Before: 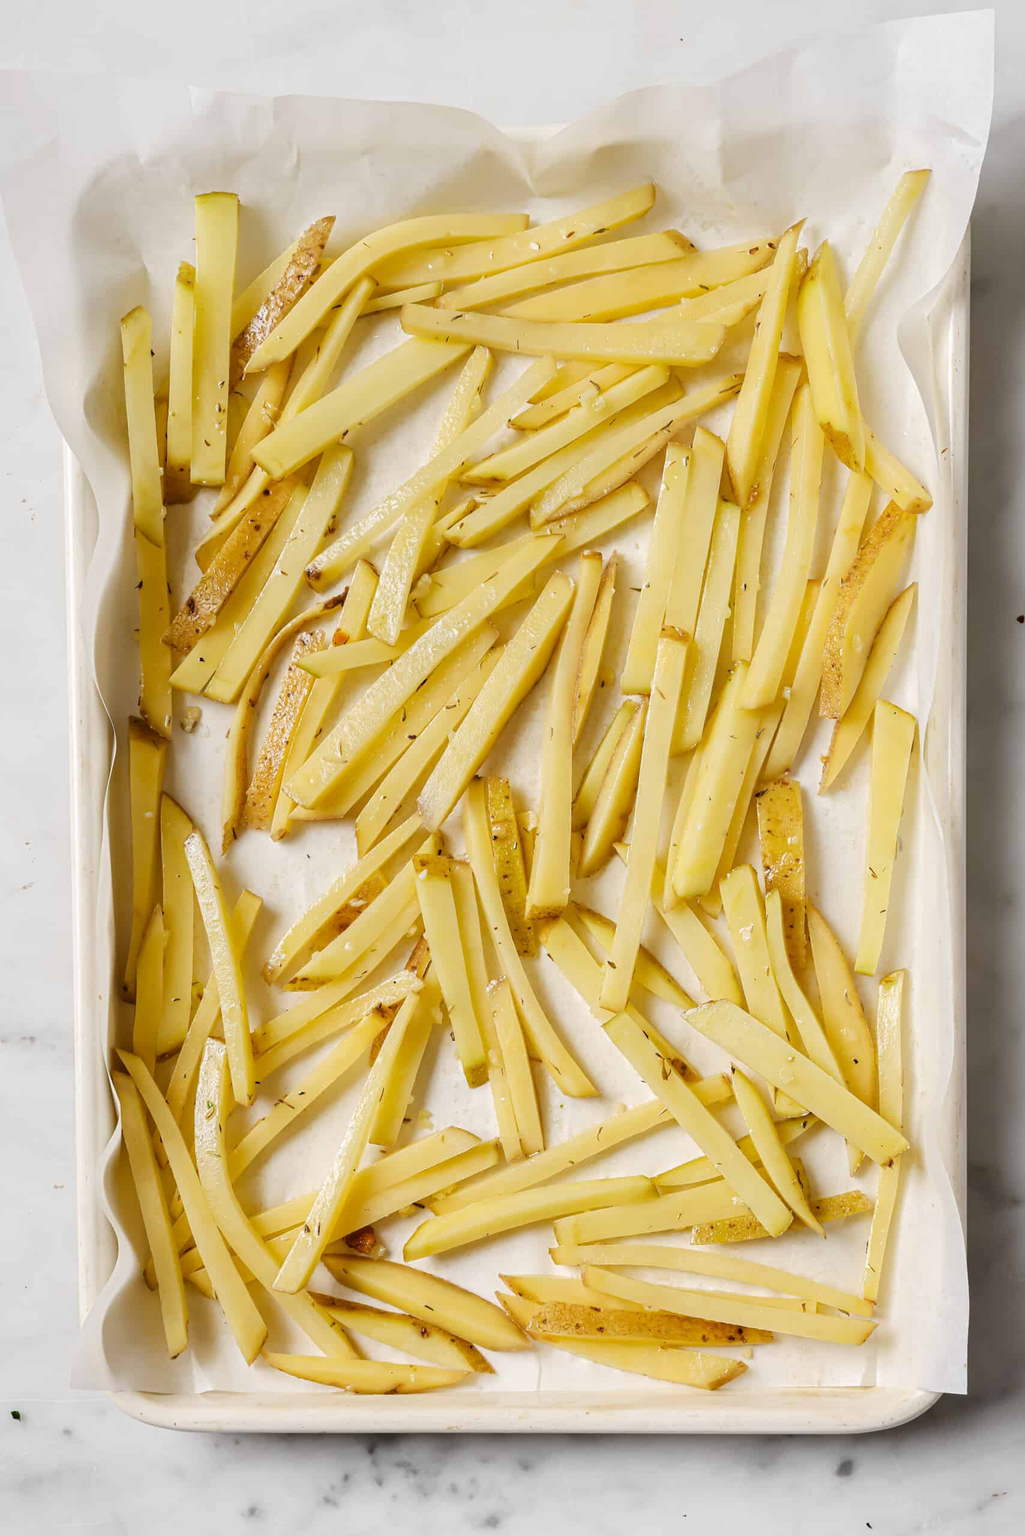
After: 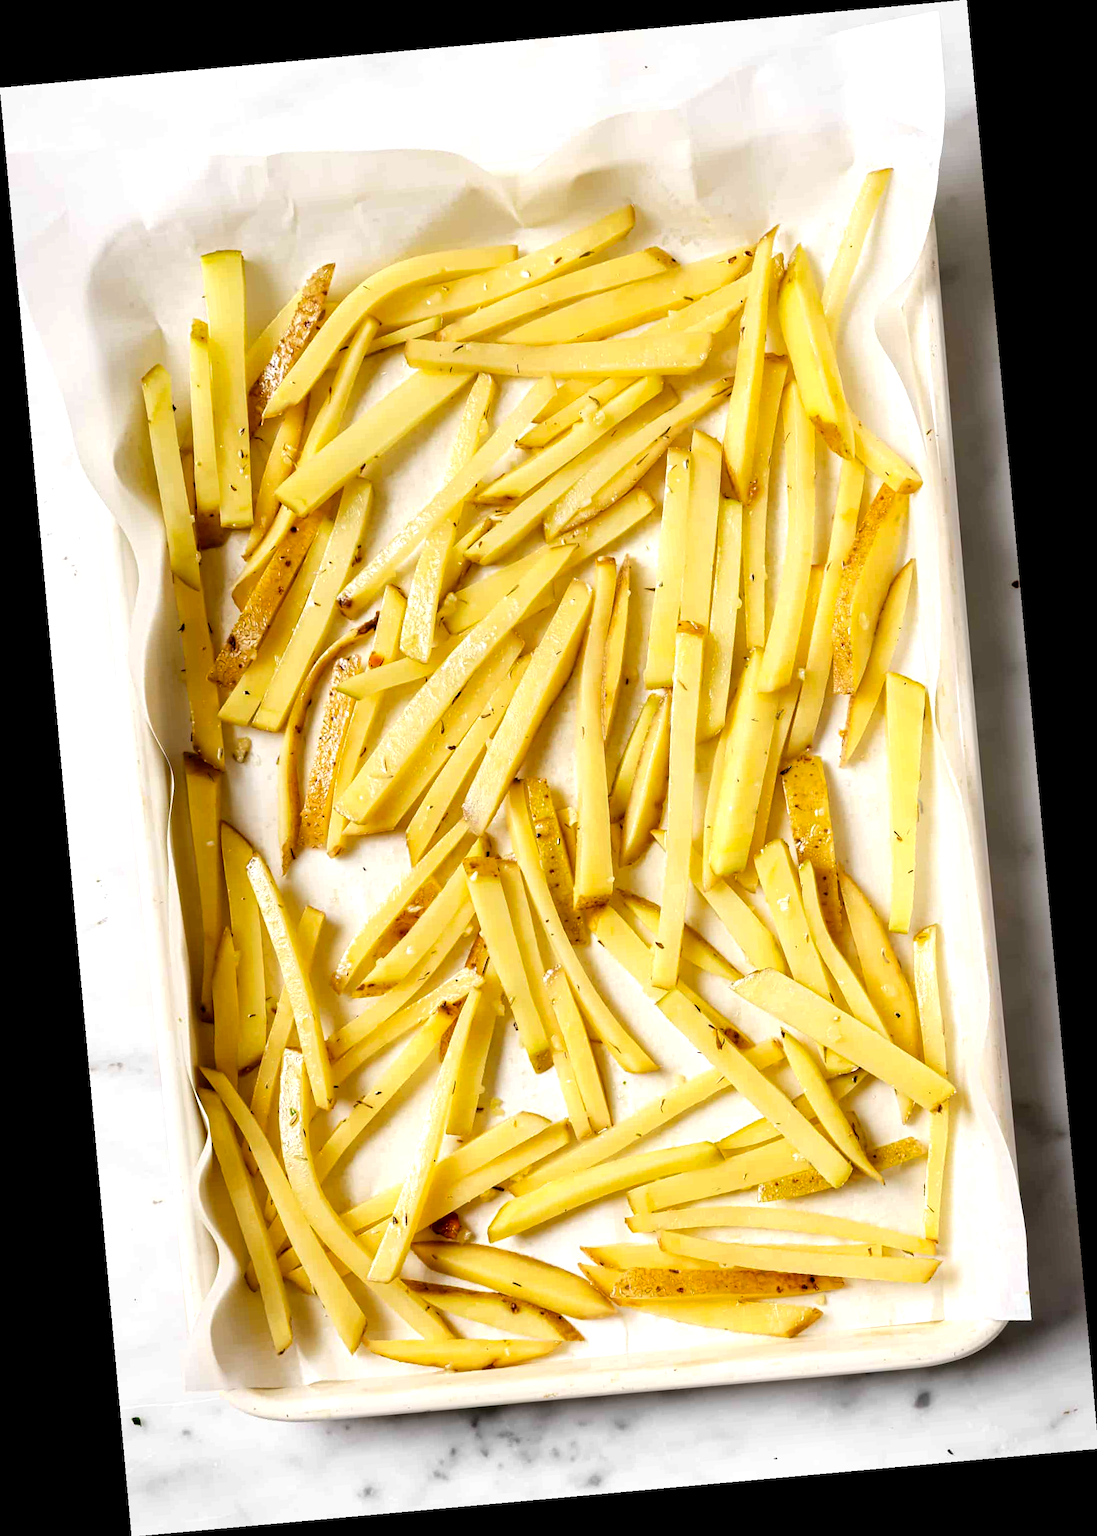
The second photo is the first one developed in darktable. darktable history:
rotate and perspective: rotation -5.2°, automatic cropping off
color balance: lift [0.991, 1, 1, 1], gamma [0.996, 1, 1, 1], input saturation 98.52%, contrast 20.34%, output saturation 103.72%
